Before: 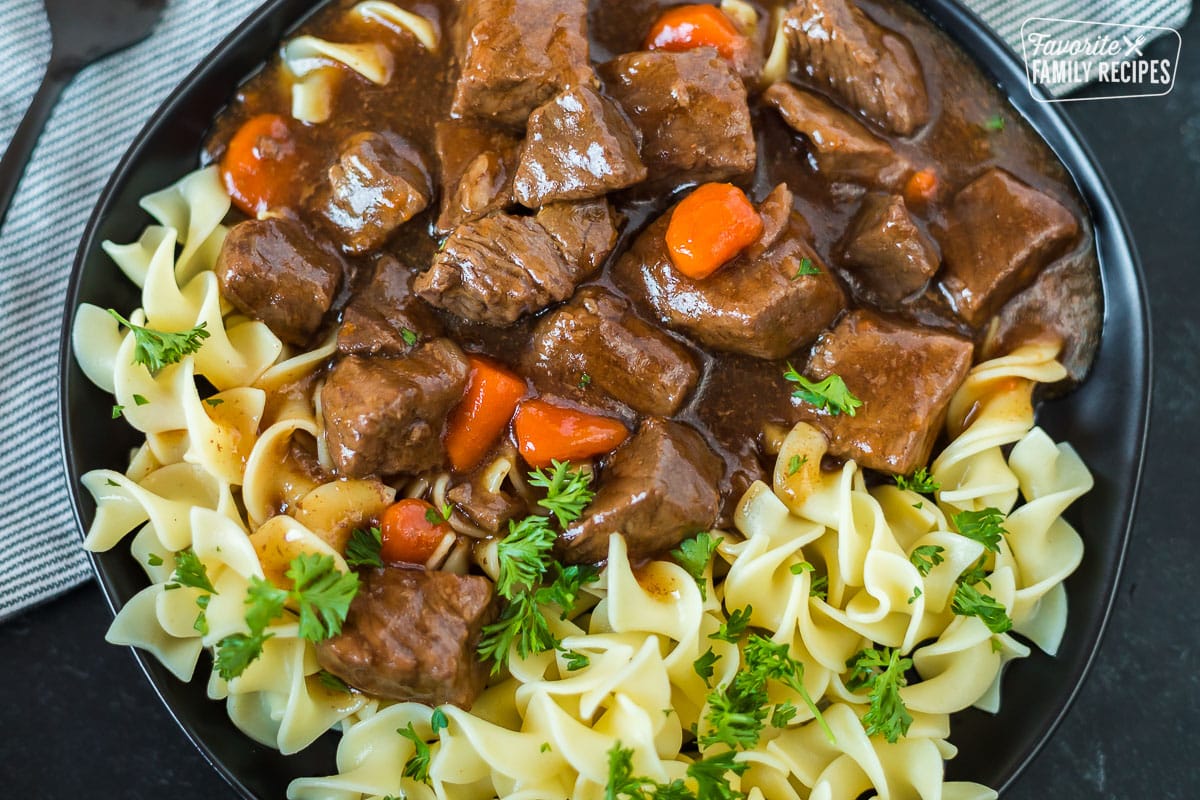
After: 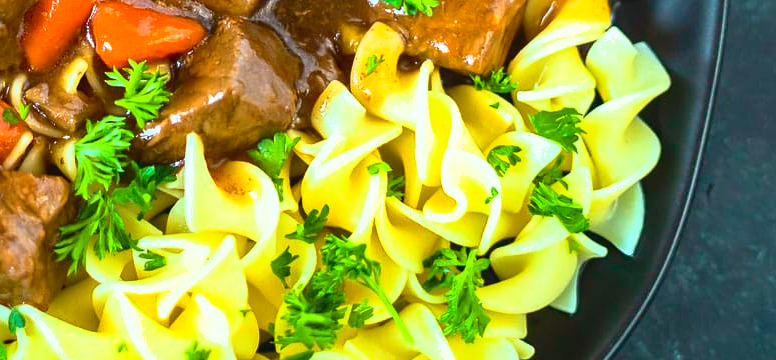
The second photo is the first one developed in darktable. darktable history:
shadows and highlights: on, module defaults
exposure: black level correction 0, exposure 0.498 EV, compensate highlight preservation false
crop and rotate: left 35.297%, top 50.107%, bottom 4.862%
tone curve: curves: ch0 [(0, 0.018) (0.162, 0.128) (0.434, 0.478) (0.667, 0.785) (0.819, 0.943) (1, 0.991)]; ch1 [(0, 0) (0.402, 0.36) (0.476, 0.449) (0.506, 0.505) (0.523, 0.518) (0.582, 0.586) (0.641, 0.668) (0.7, 0.741) (1, 1)]; ch2 [(0, 0) (0.416, 0.403) (0.483, 0.472) (0.503, 0.505) (0.521, 0.519) (0.547, 0.561) (0.597, 0.643) (0.699, 0.759) (0.997, 0.858)], color space Lab, independent channels, preserve colors none
